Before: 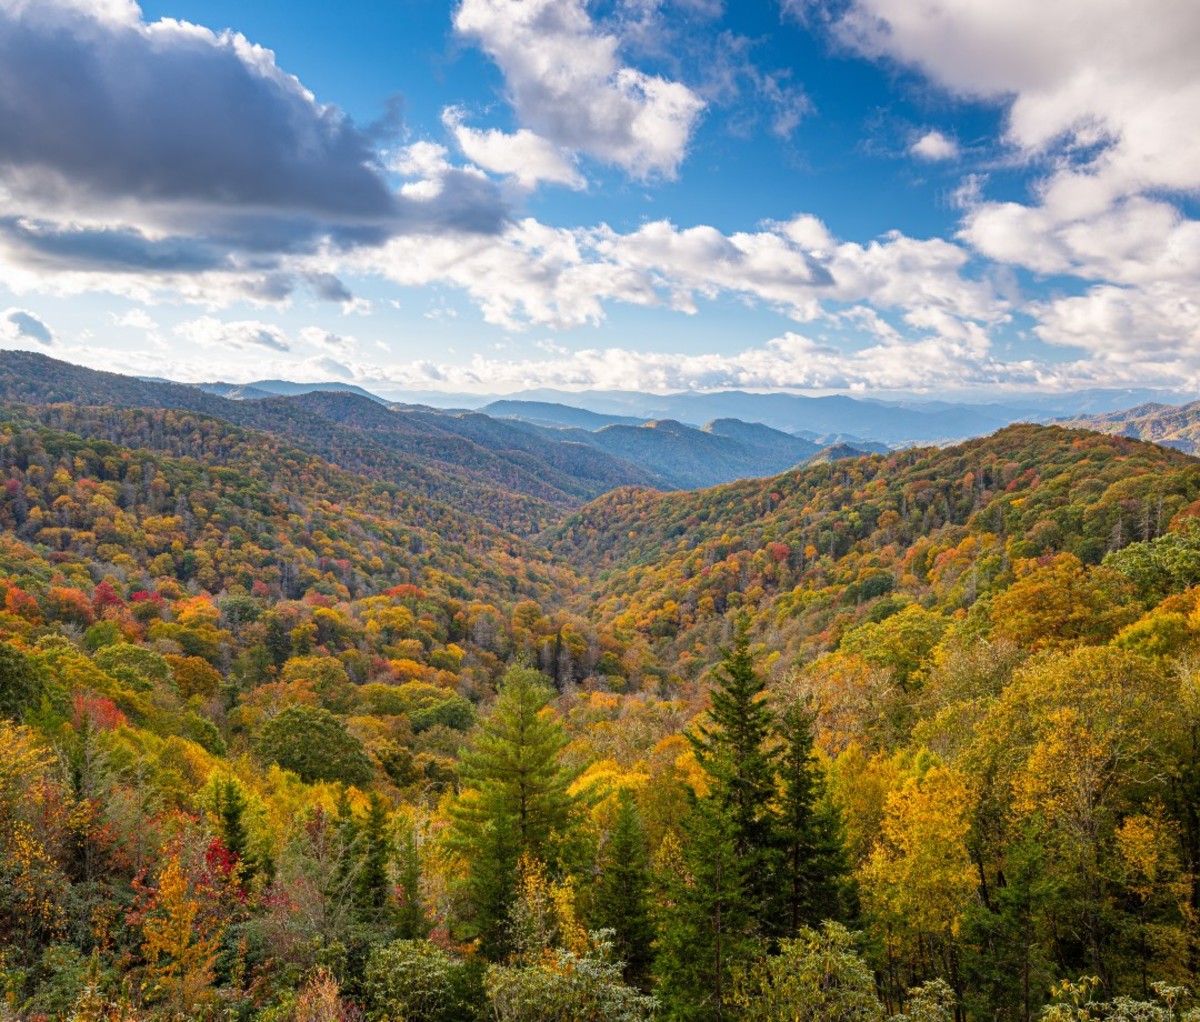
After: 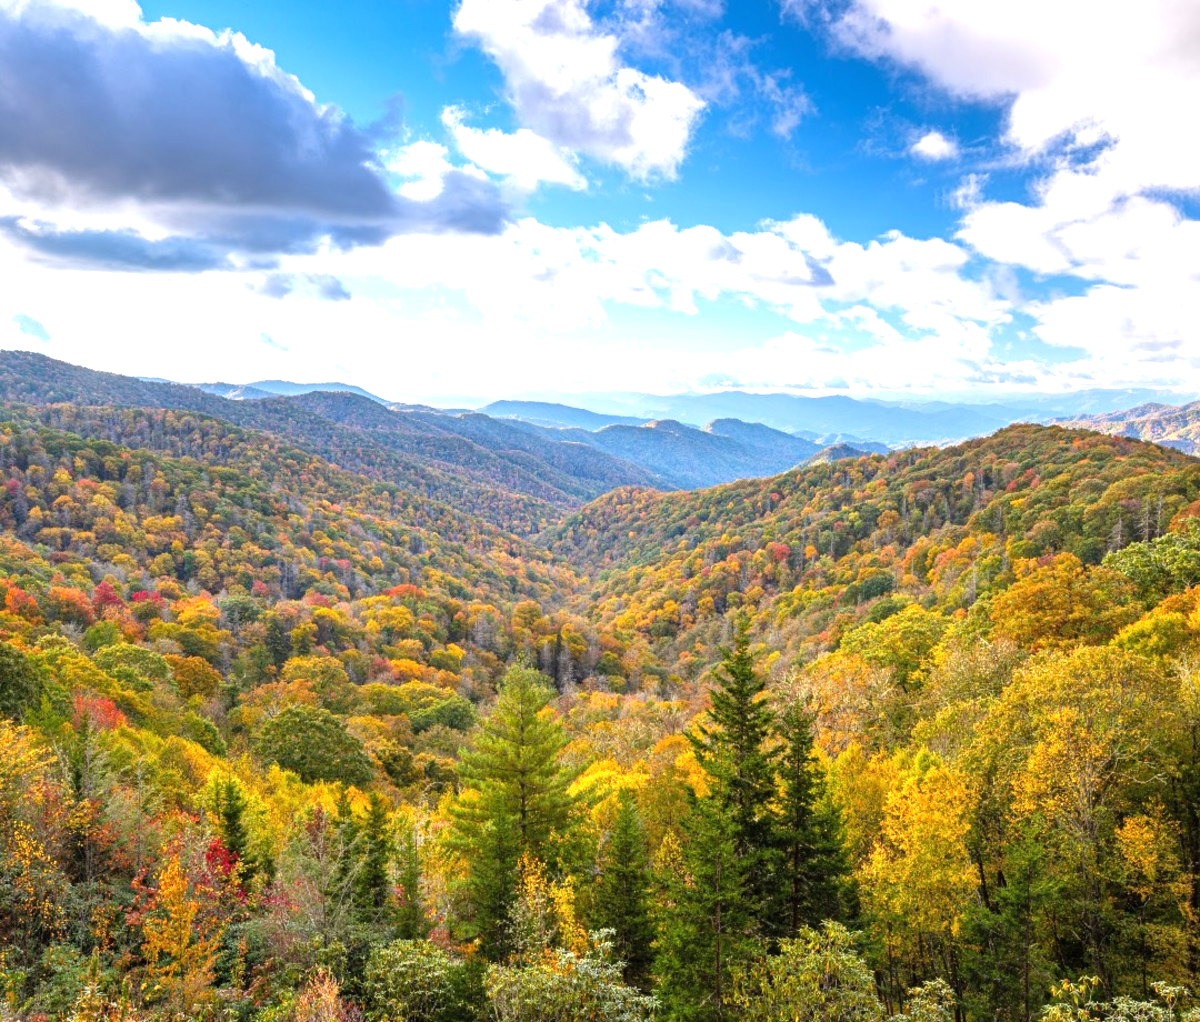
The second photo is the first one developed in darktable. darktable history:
exposure: black level correction 0, exposure 0.877 EV, compensate exposure bias true, compensate highlight preservation false
white balance: red 0.974, blue 1.044
